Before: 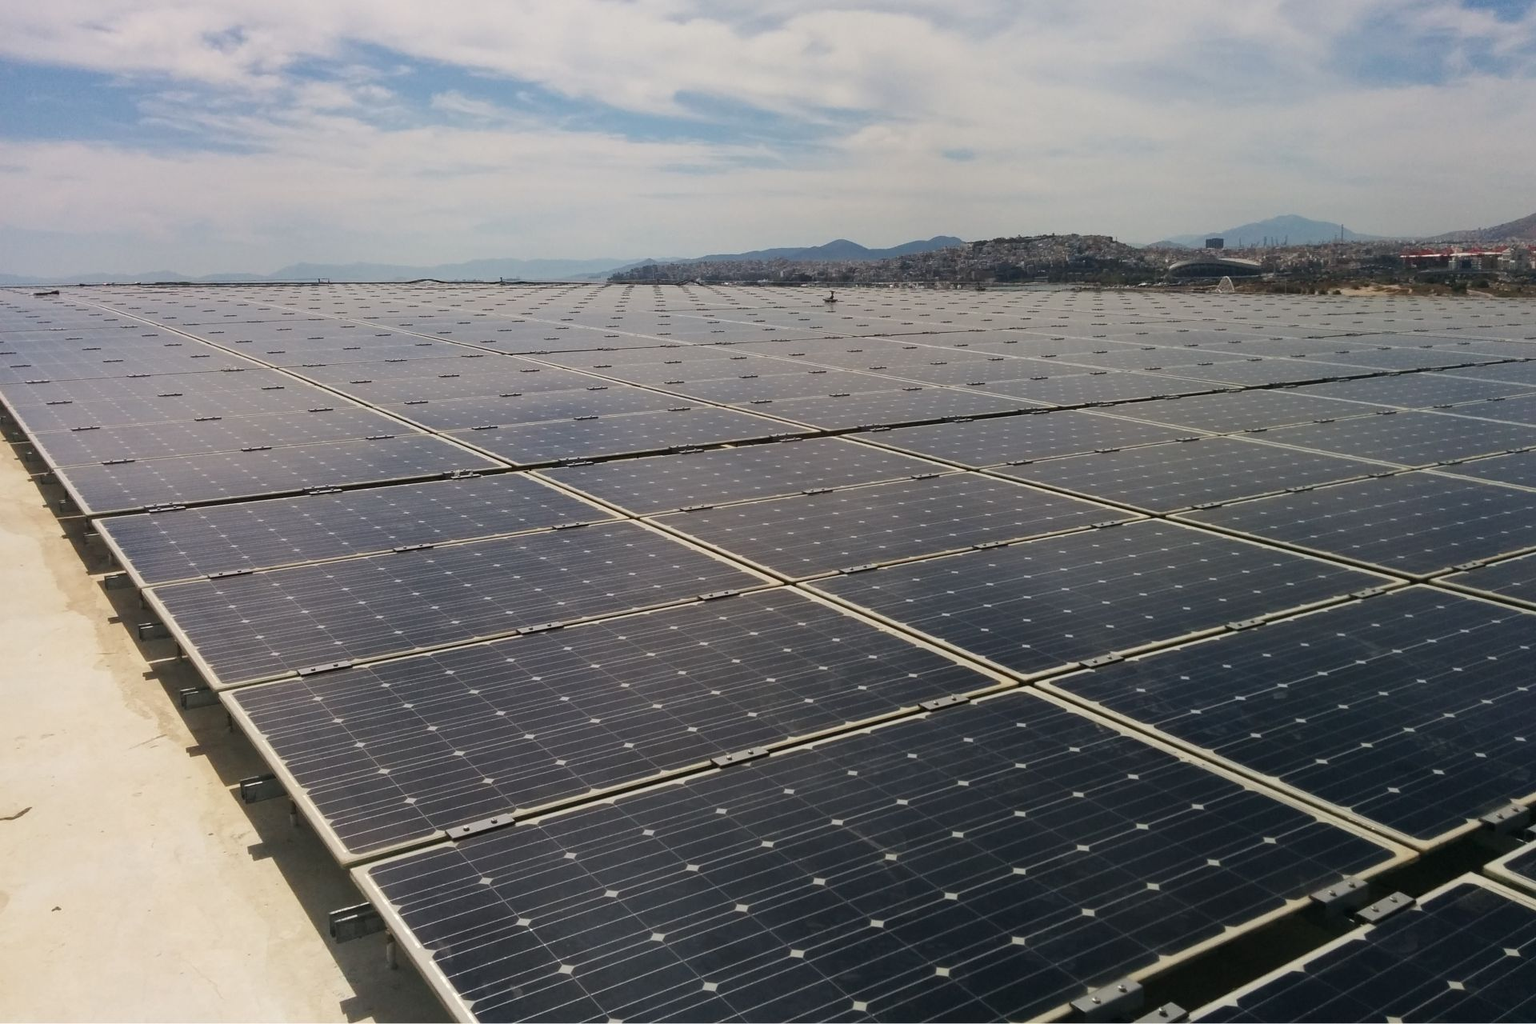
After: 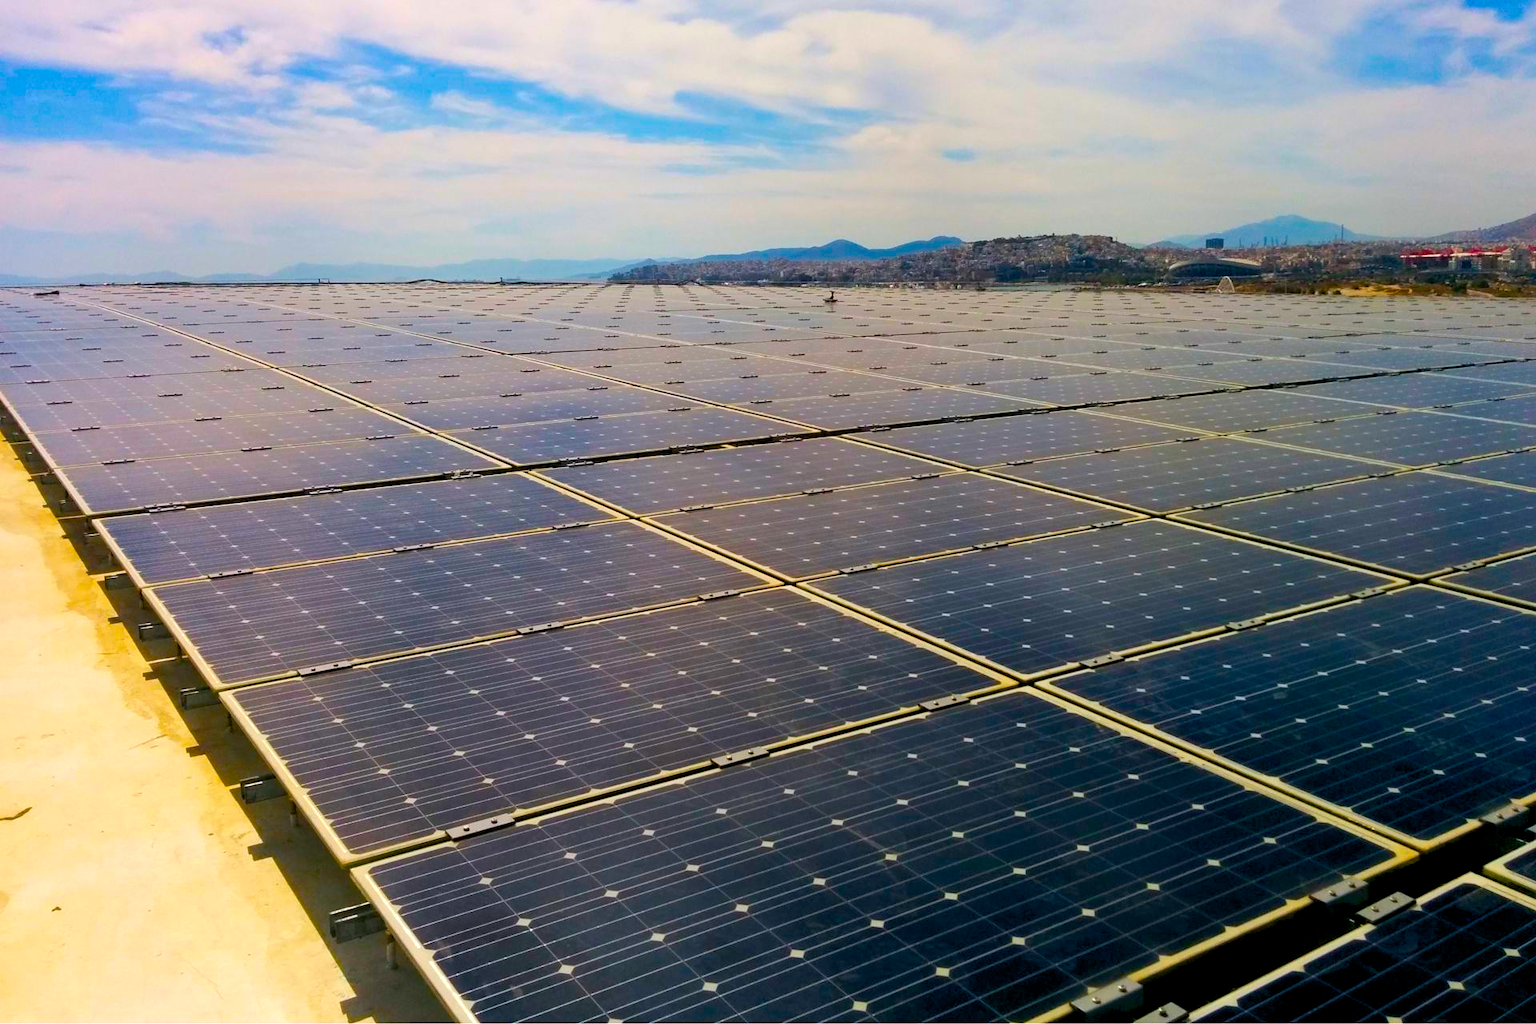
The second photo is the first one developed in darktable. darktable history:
color balance rgb: global offset › luminance -0.865%, linear chroma grading › global chroma 9.869%, perceptual saturation grading › global saturation 63.826%, perceptual saturation grading › highlights 59.074%, perceptual saturation grading › mid-tones 49.847%, perceptual saturation grading › shadows 49.333%, perceptual brilliance grading › global brilliance 9.419%, global vibrance 22.826%
